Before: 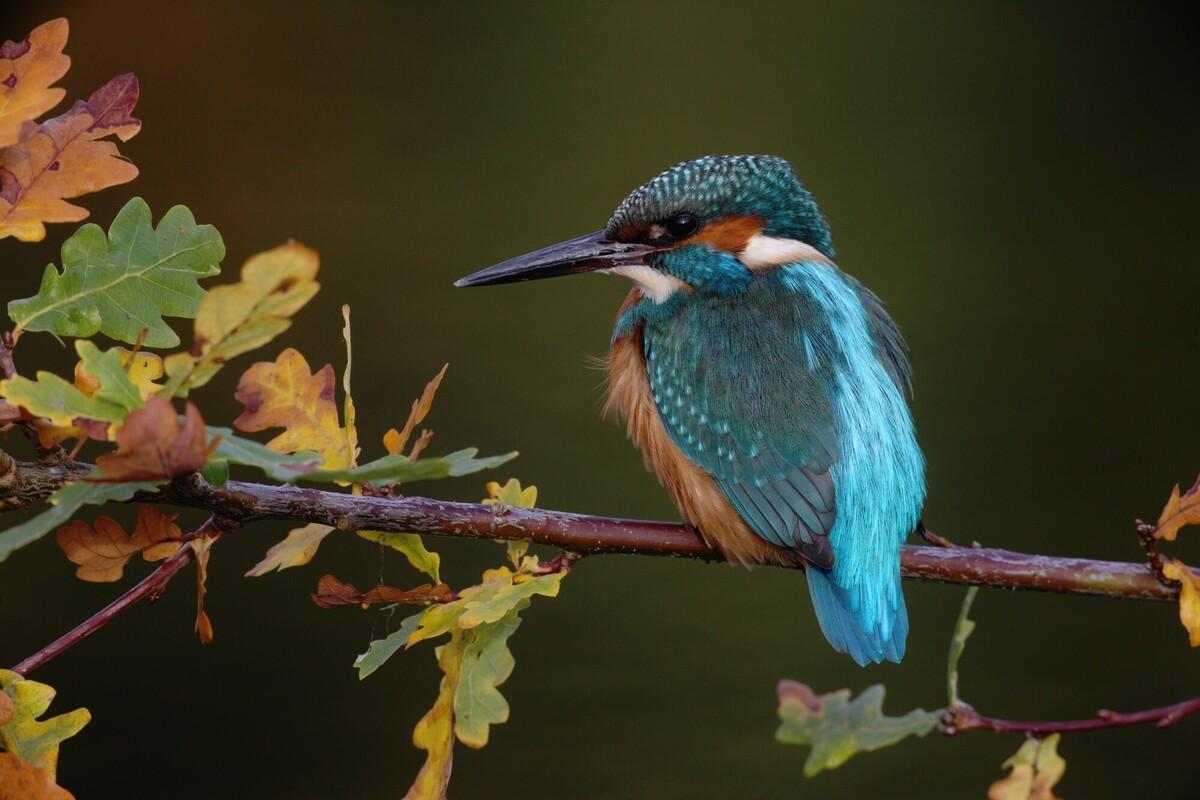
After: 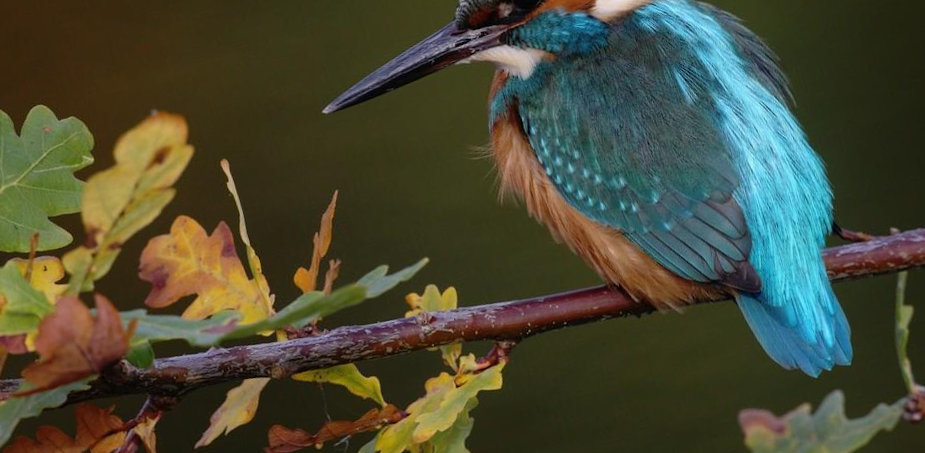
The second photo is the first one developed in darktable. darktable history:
rotate and perspective: rotation -14.8°, crop left 0.1, crop right 0.903, crop top 0.25, crop bottom 0.748
crop and rotate: left 4.842%, top 15.51%, right 10.668%
